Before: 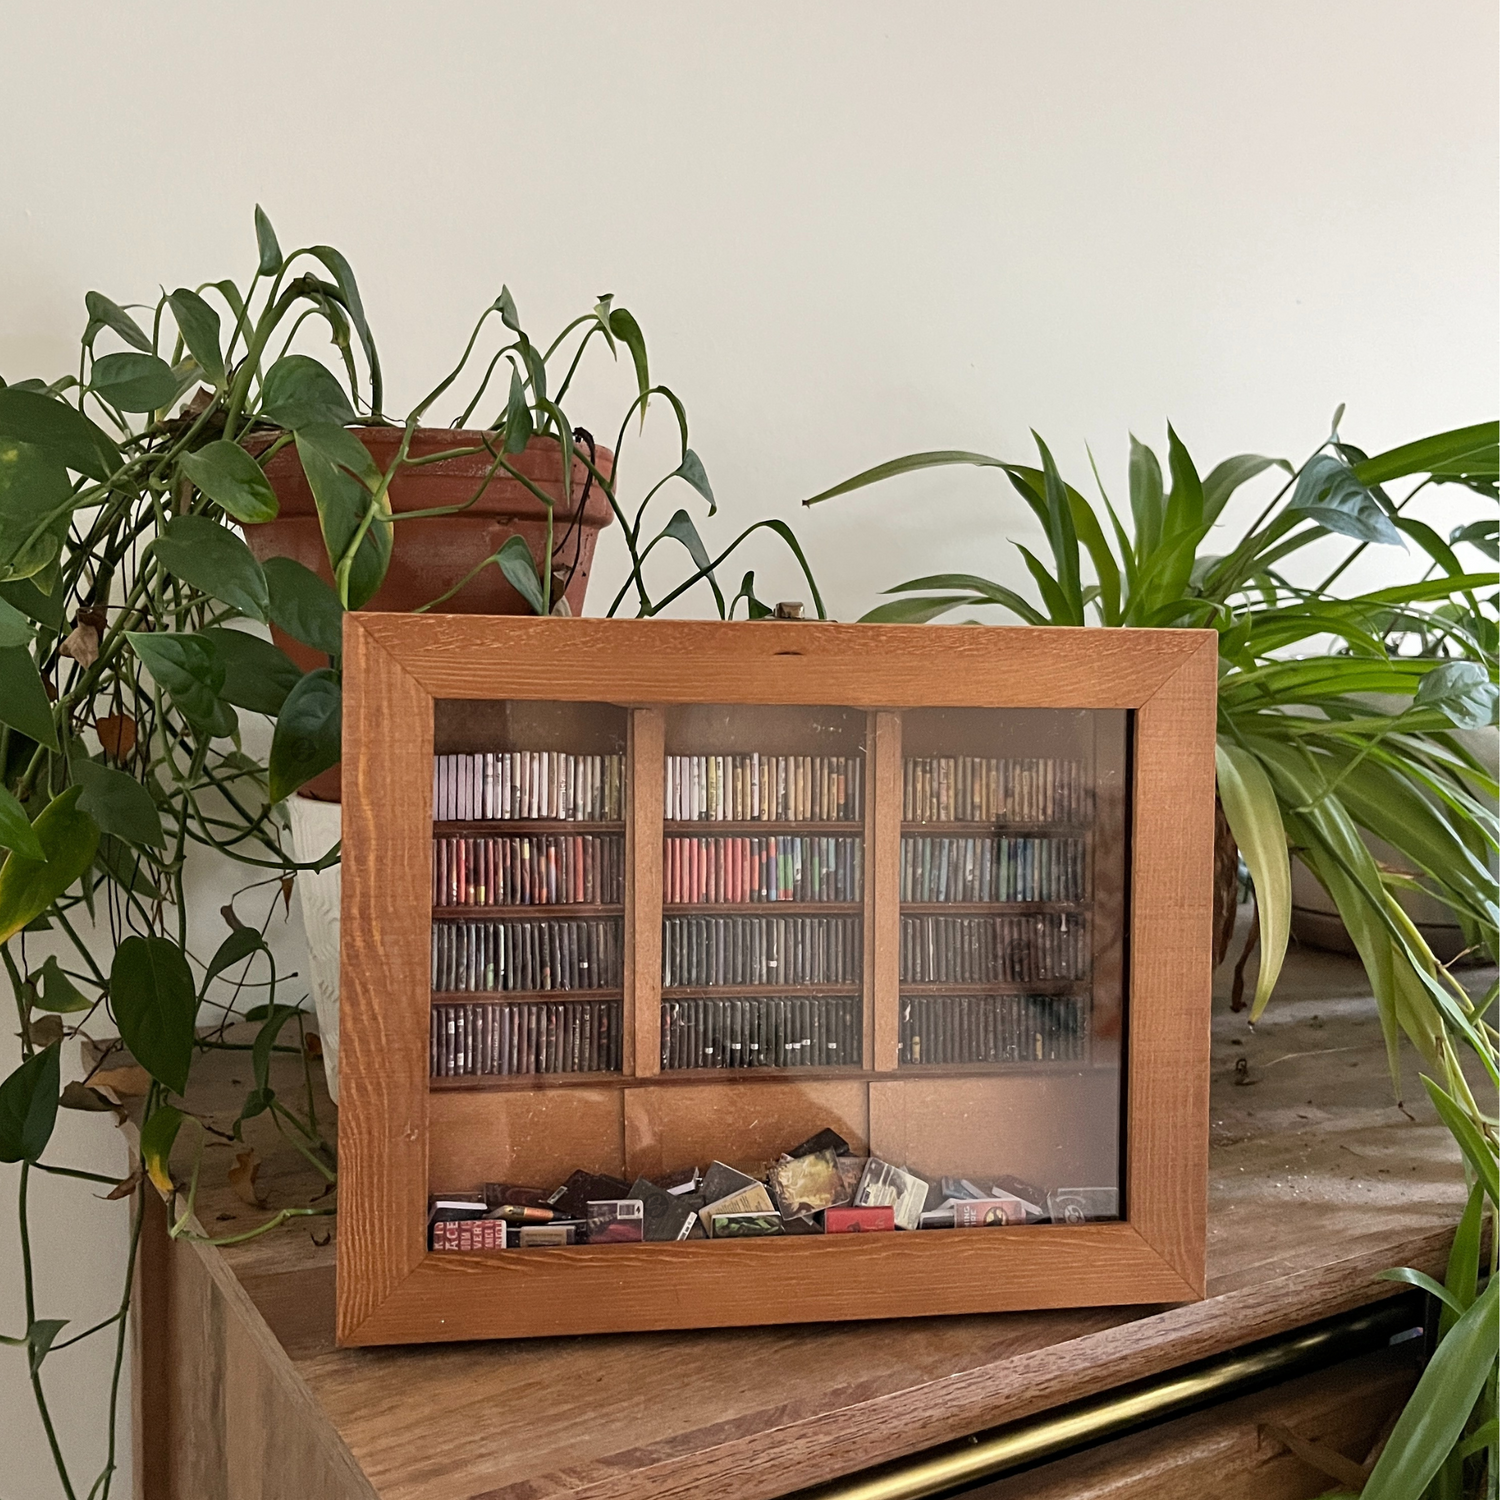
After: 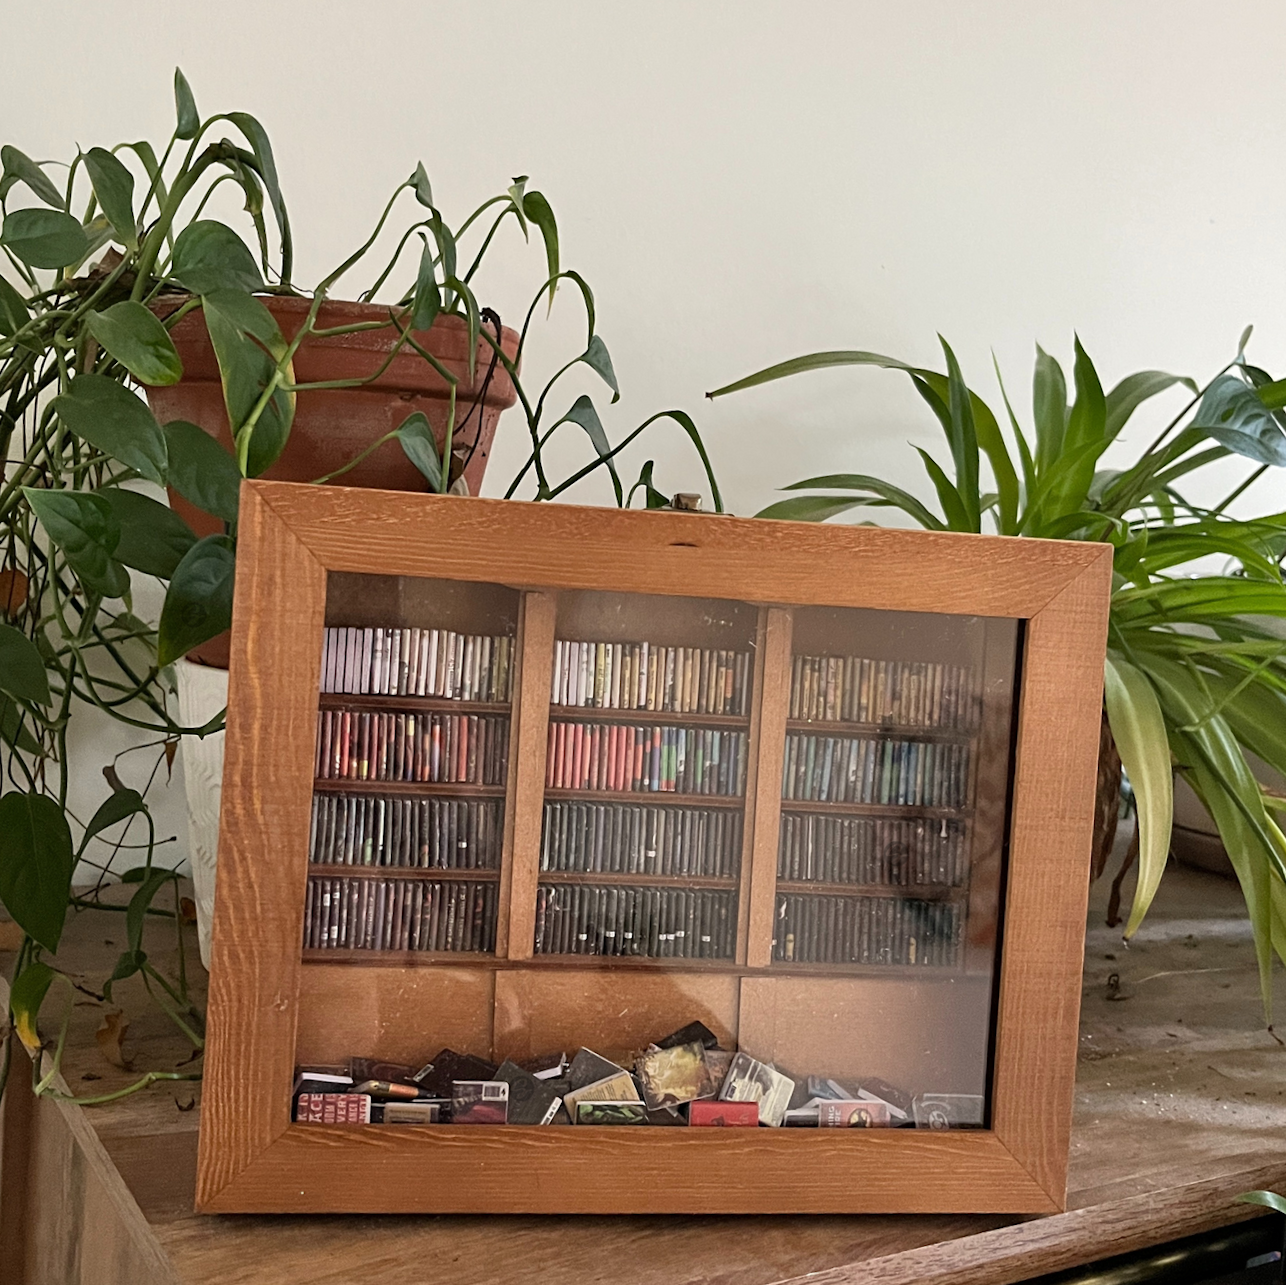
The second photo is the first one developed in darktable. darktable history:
crop and rotate: angle -3.1°, left 5.086%, top 5.203%, right 4.659%, bottom 4.581%
